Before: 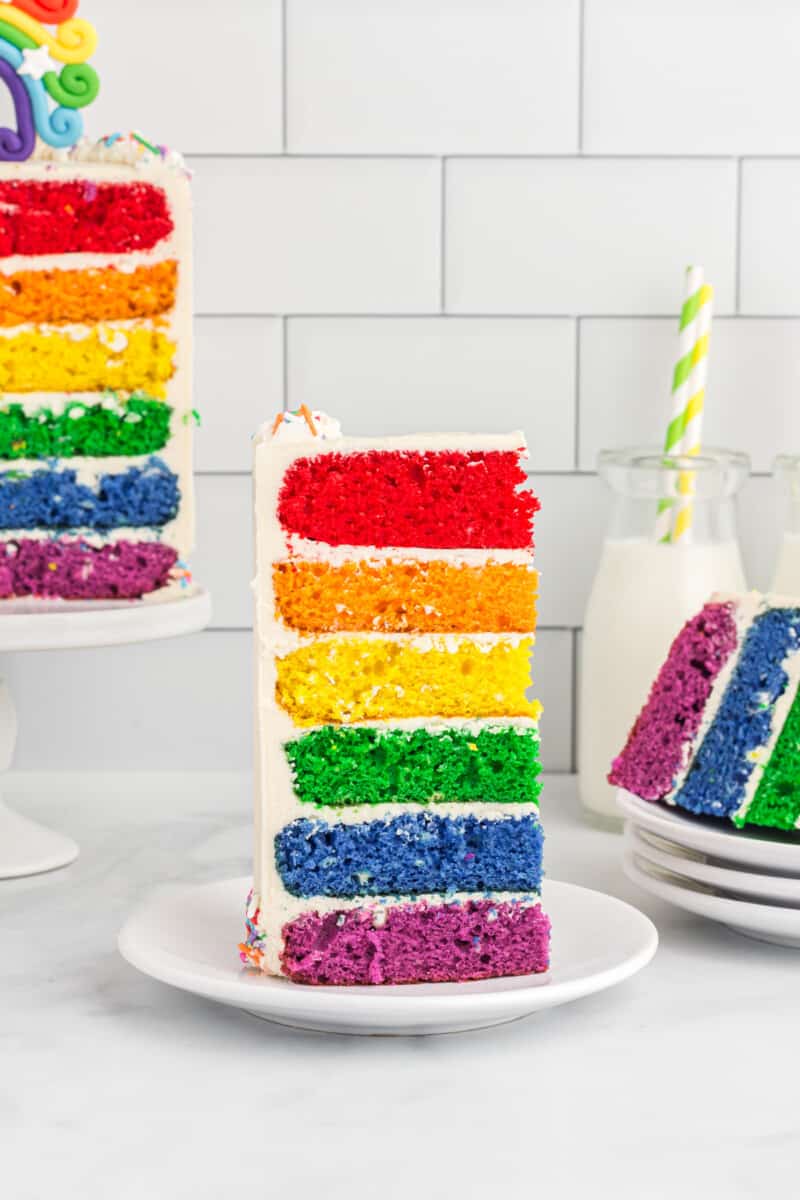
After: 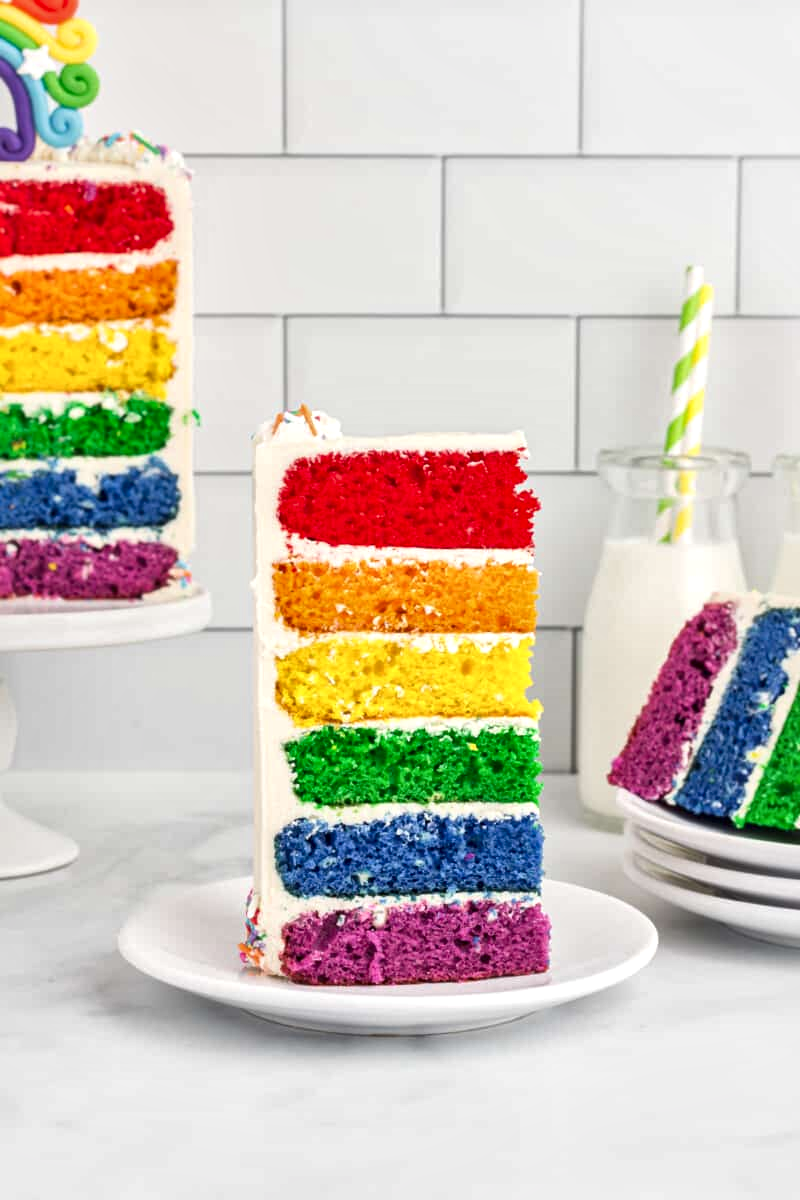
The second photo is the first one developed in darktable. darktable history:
local contrast: mode bilateral grid, contrast 24, coarseness 46, detail 151%, midtone range 0.2
